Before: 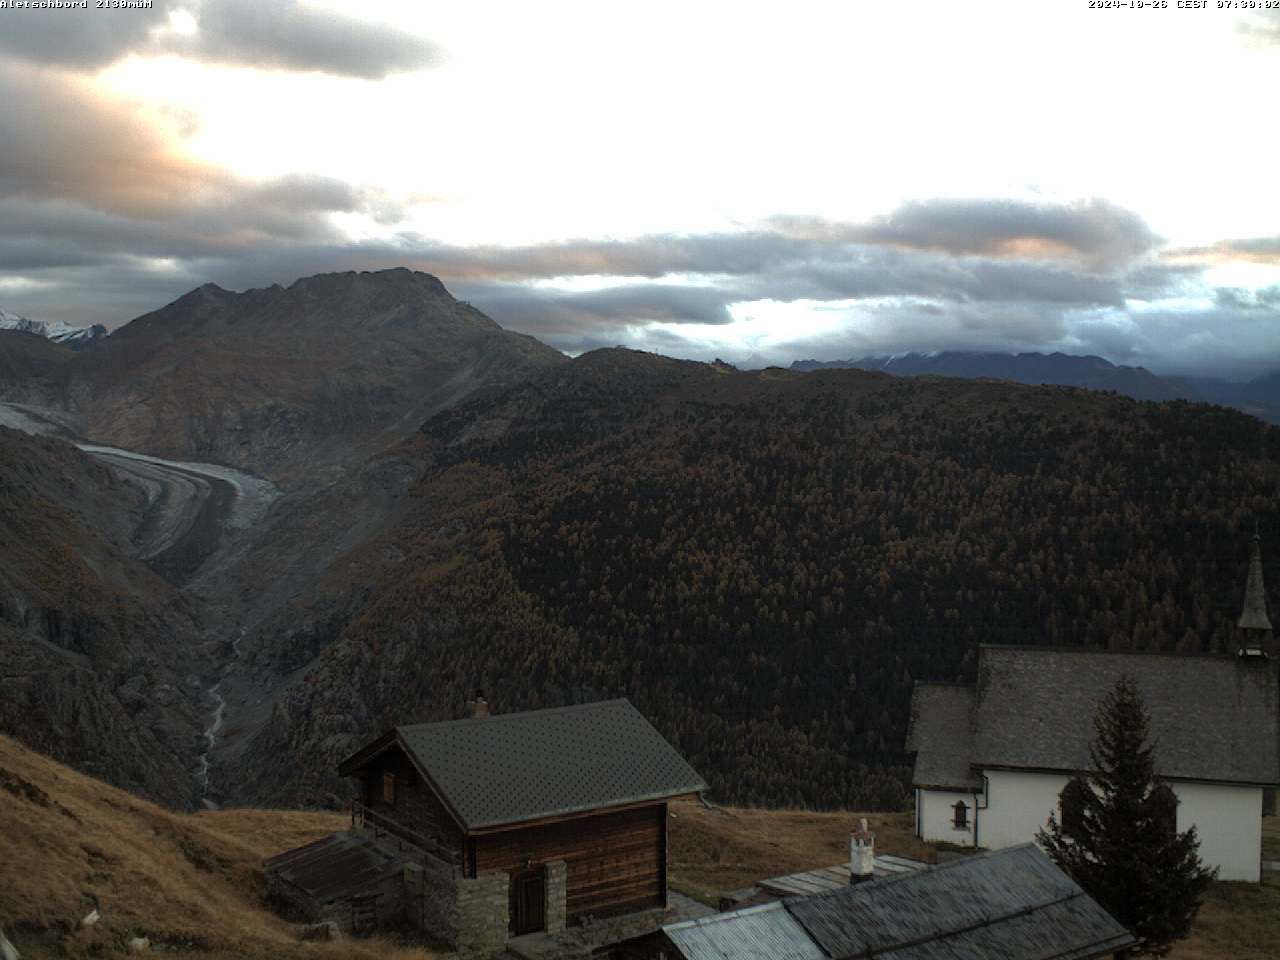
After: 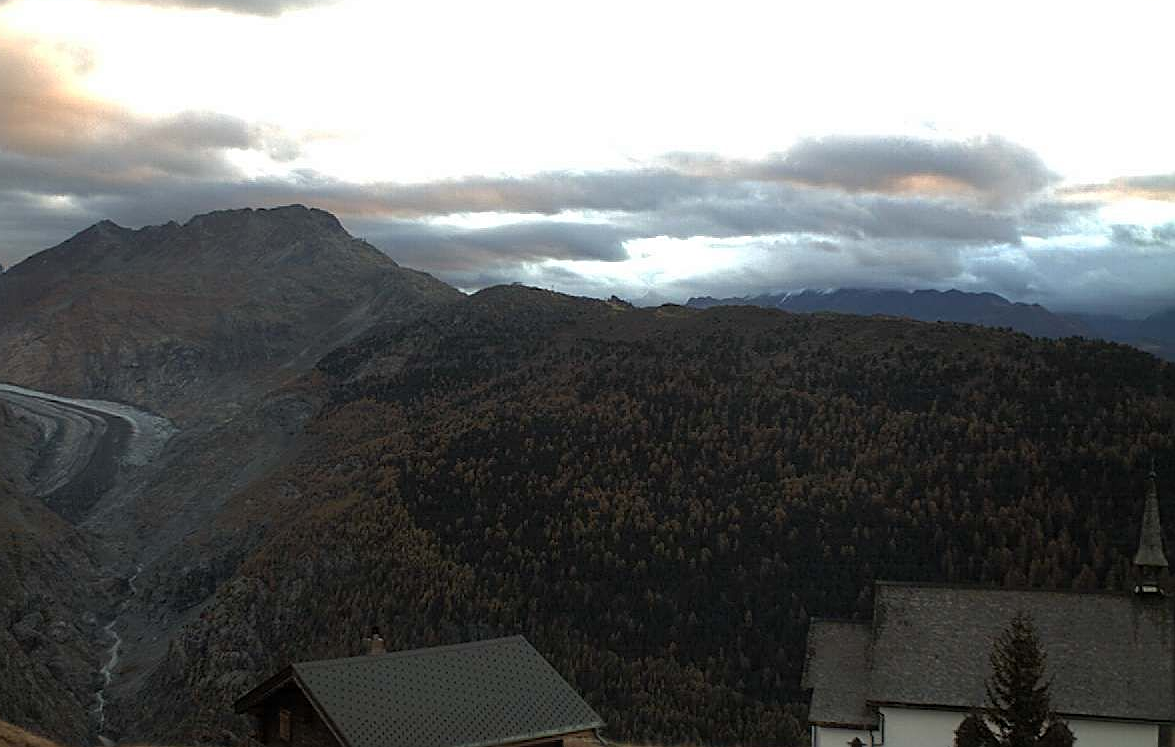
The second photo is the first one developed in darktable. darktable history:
crop: left 8.19%, top 6.584%, bottom 15.37%
sharpen: on, module defaults
